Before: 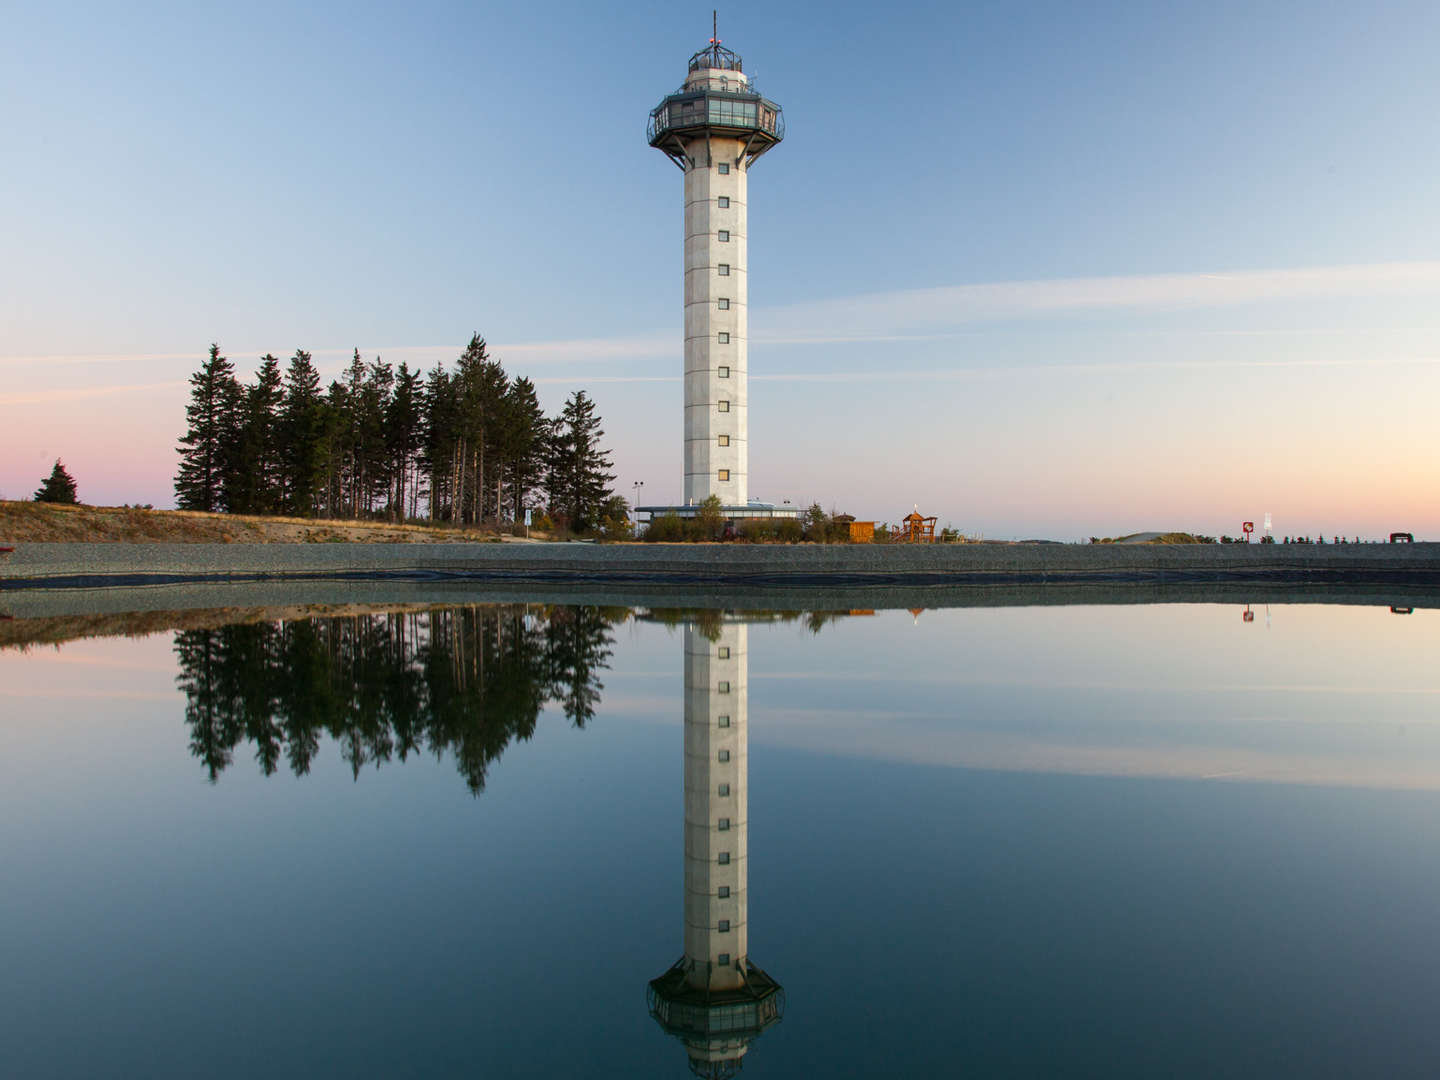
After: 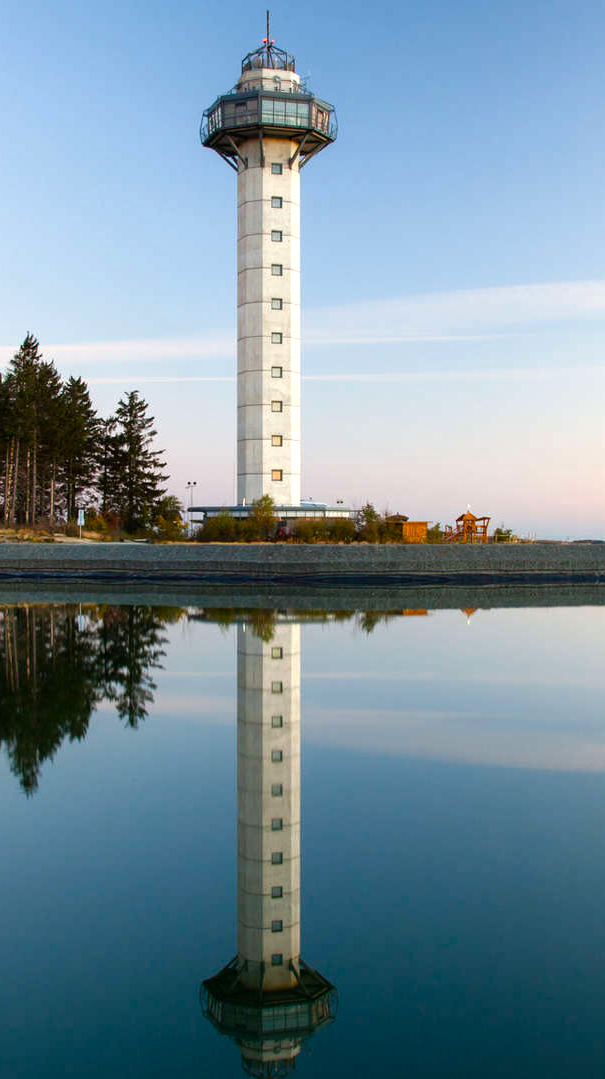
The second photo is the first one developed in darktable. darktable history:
tone equalizer: -8 EV -0.427 EV, -7 EV -0.37 EV, -6 EV -0.332 EV, -5 EV -0.227 EV, -3 EV 0.25 EV, -2 EV 0.336 EV, -1 EV 0.405 EV, +0 EV 0.417 EV, smoothing 1
color balance rgb: perceptual saturation grading › global saturation 20%, perceptual saturation grading › highlights -25.375%, perceptual saturation grading › shadows 24.367%, global vibrance 14.207%
crop: left 31.076%, right 26.88%
